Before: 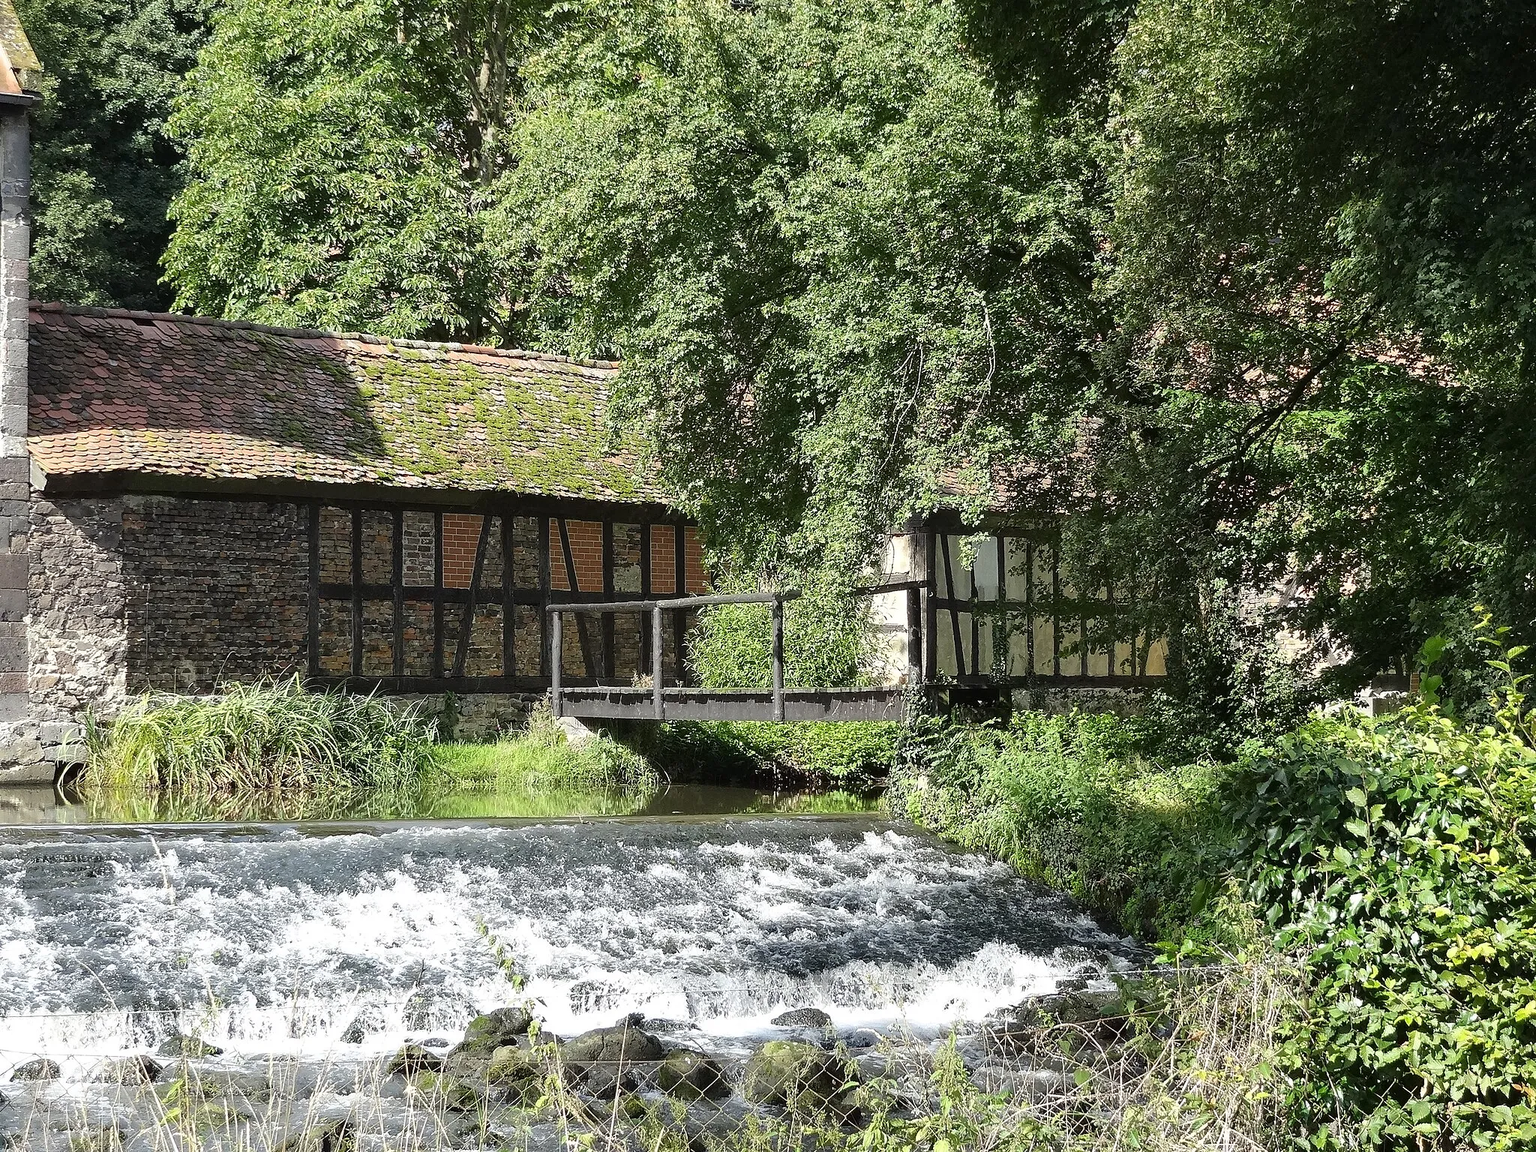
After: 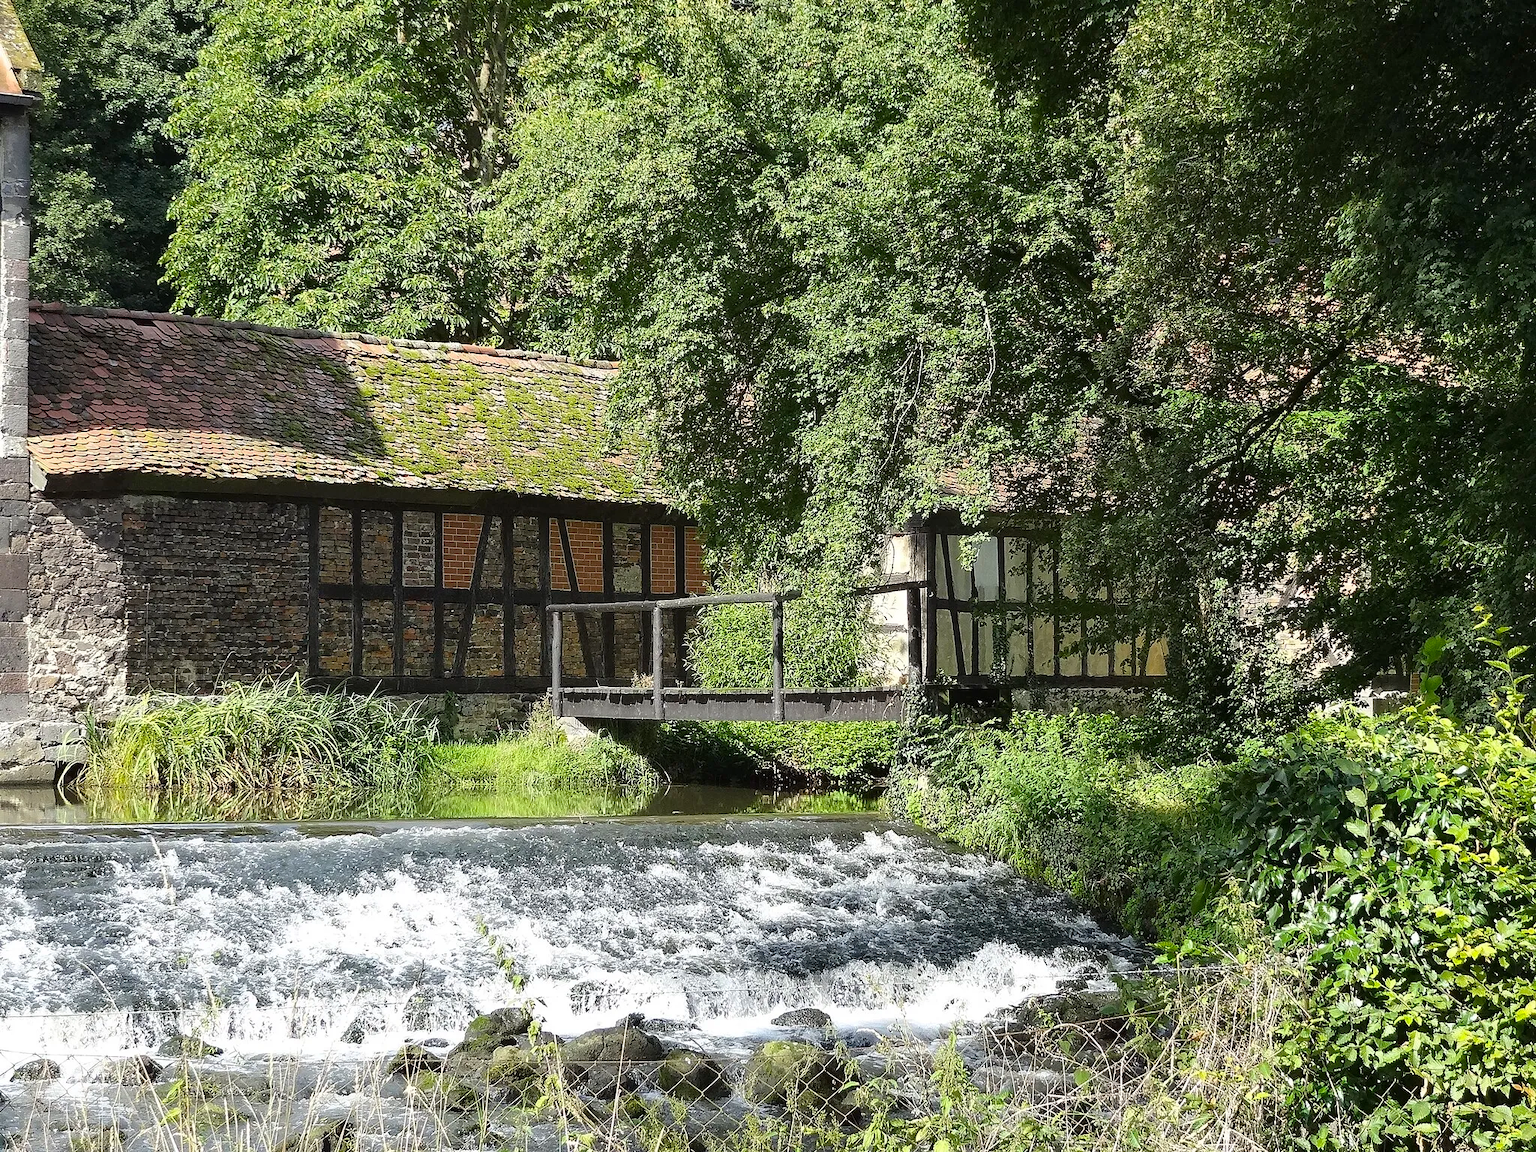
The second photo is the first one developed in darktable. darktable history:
color balance rgb: perceptual saturation grading › global saturation 10.154%, global vibrance 20%
